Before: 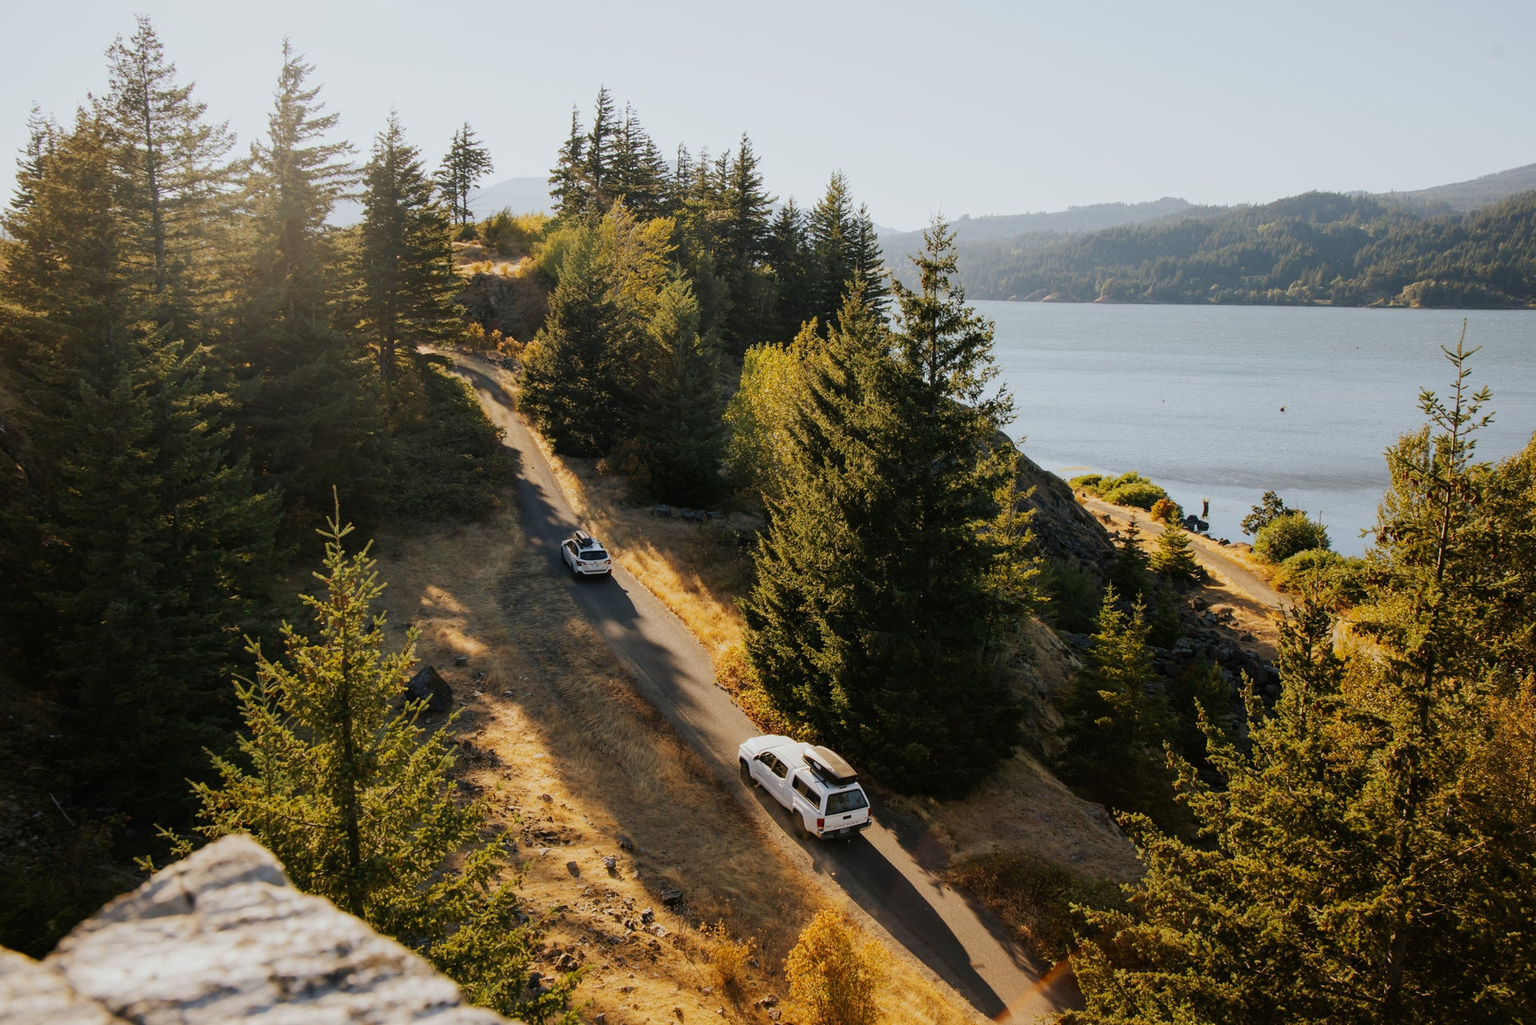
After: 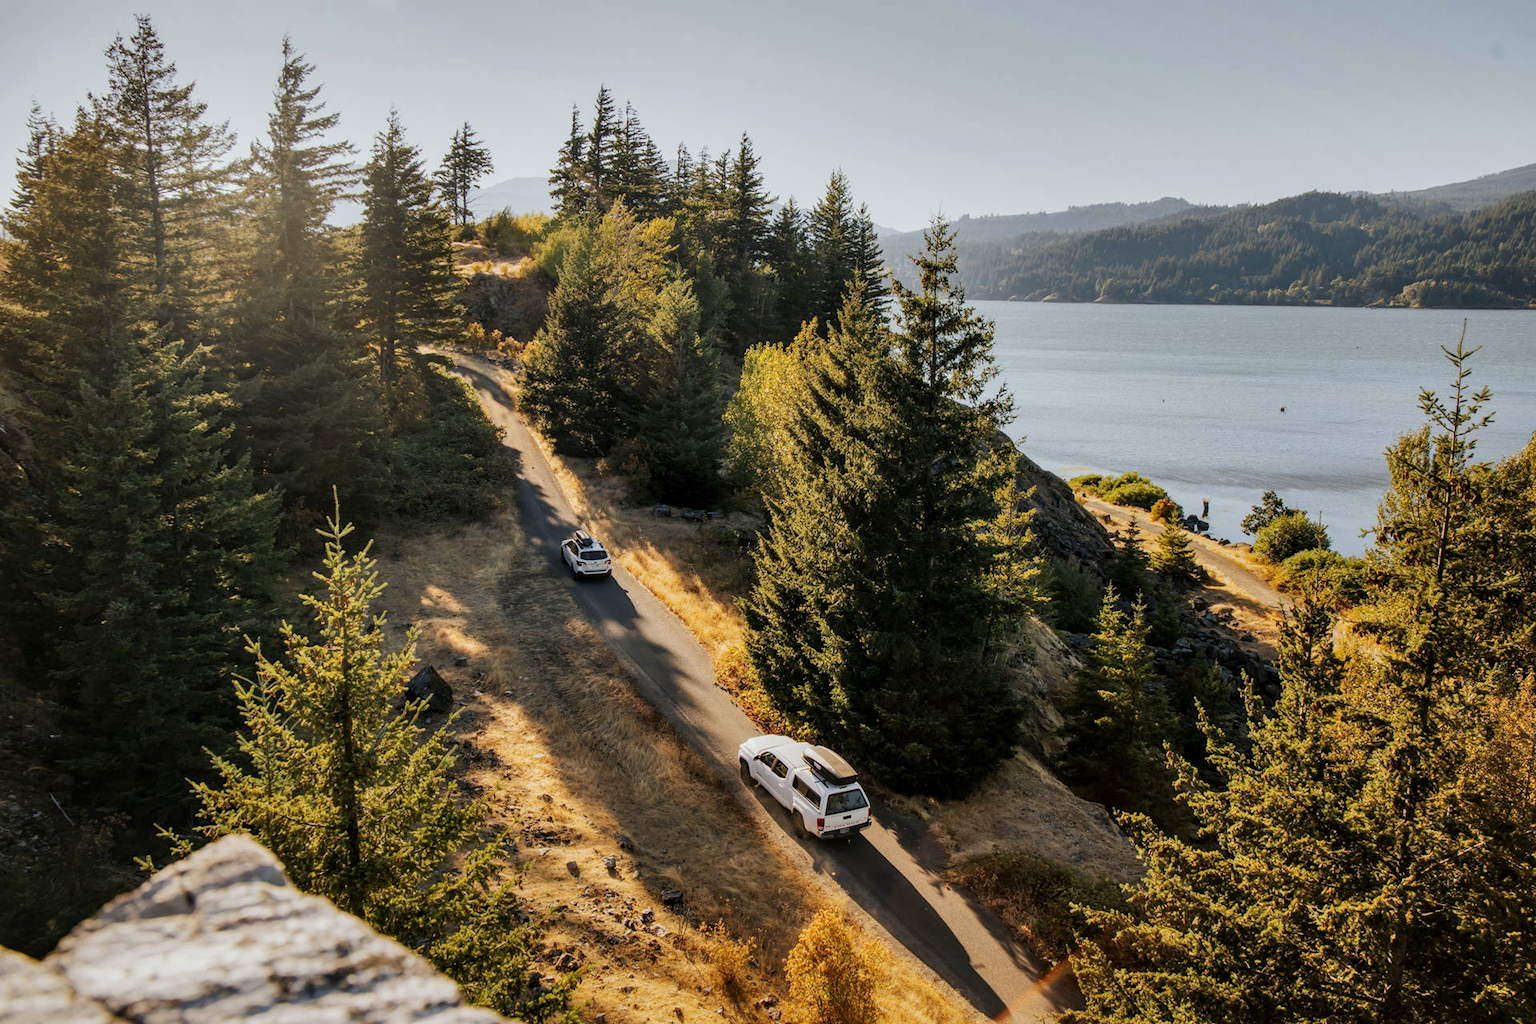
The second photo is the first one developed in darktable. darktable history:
shadows and highlights: radius 118.69, shadows 42.21, highlights -61.56, soften with gaussian
local contrast: detail 130%
